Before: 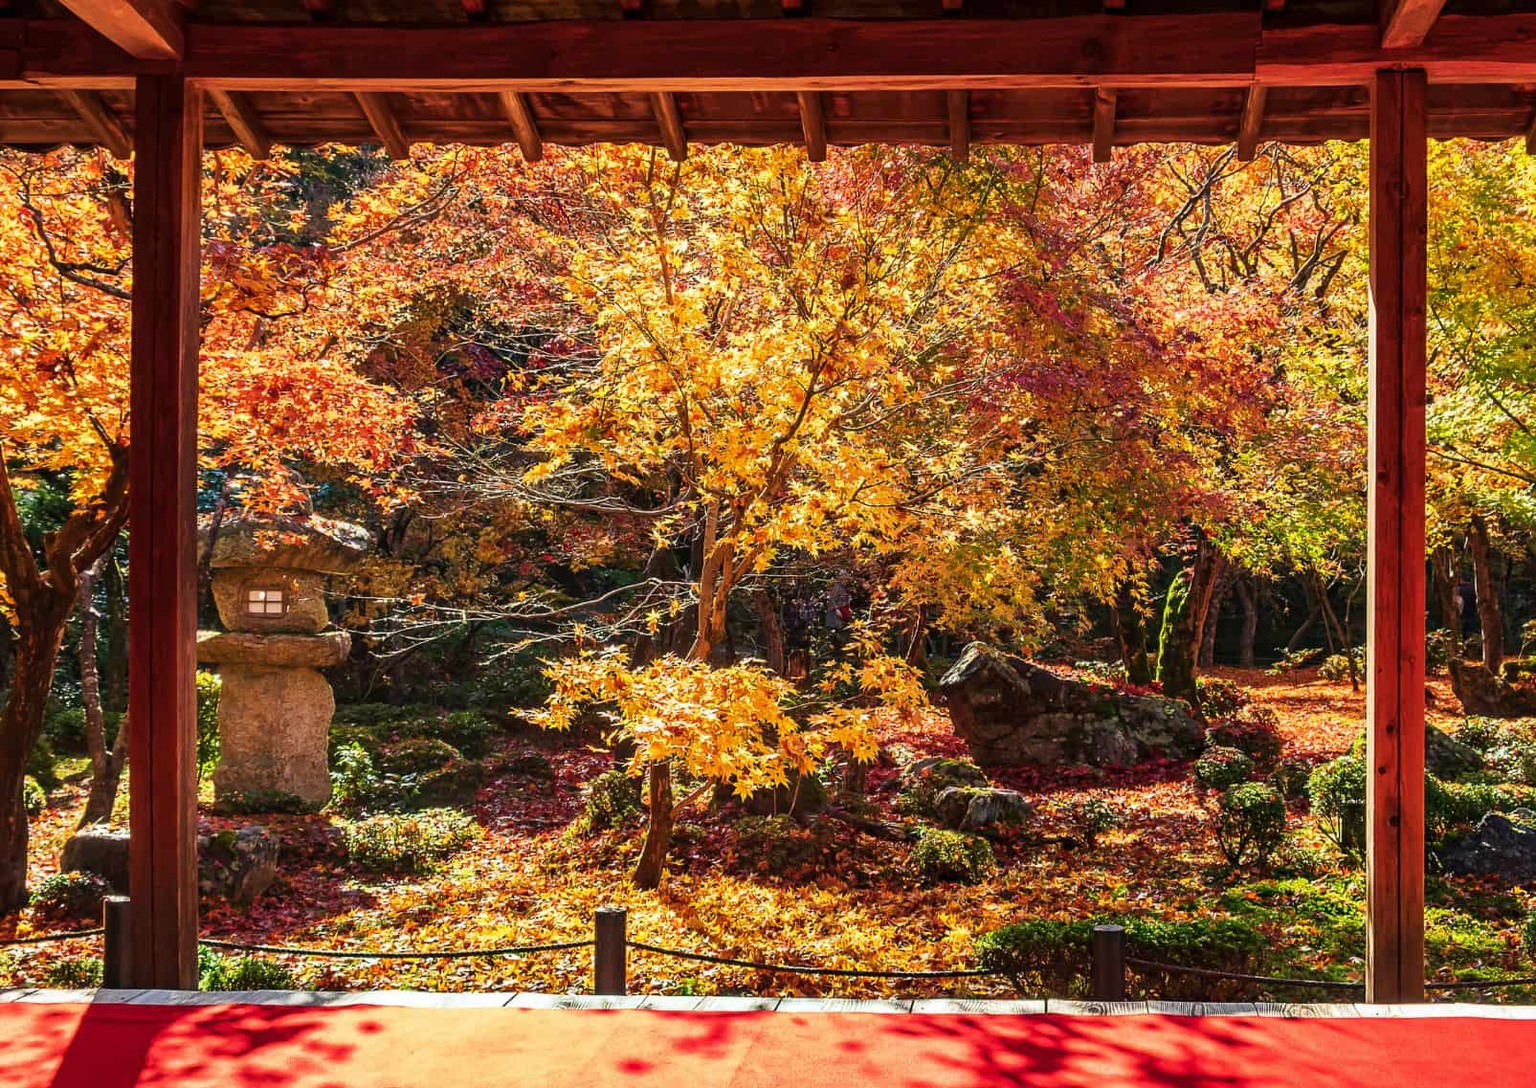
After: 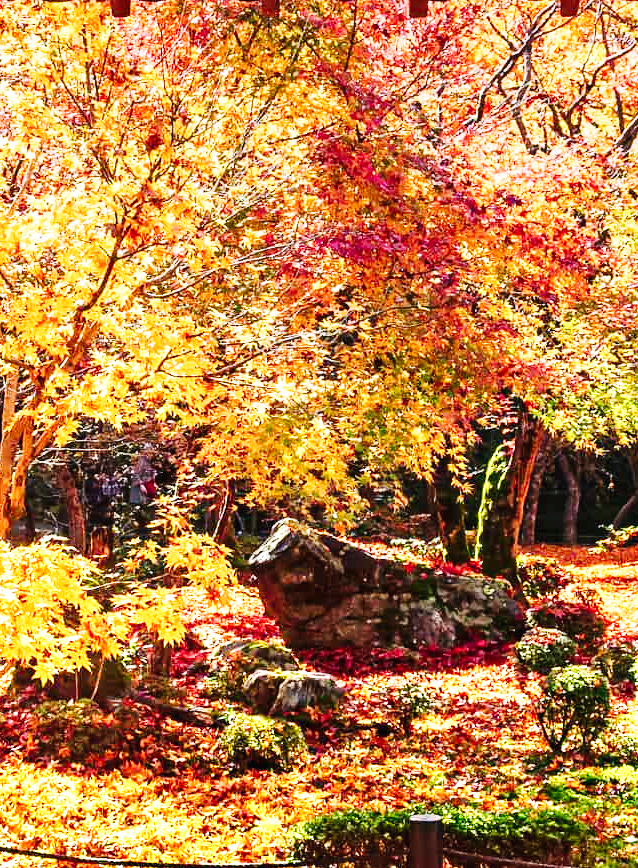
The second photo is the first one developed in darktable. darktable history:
exposure: exposure 0.6 EV, compensate highlight preservation false
crop: left 45.721%, top 13.393%, right 14.118%, bottom 10.01%
base curve: curves: ch0 [(0, 0.003) (0.001, 0.002) (0.006, 0.004) (0.02, 0.022) (0.048, 0.086) (0.094, 0.234) (0.162, 0.431) (0.258, 0.629) (0.385, 0.8) (0.548, 0.918) (0.751, 0.988) (1, 1)], preserve colors none
tone equalizer: on, module defaults
graduated density: hue 238.83°, saturation 50%
